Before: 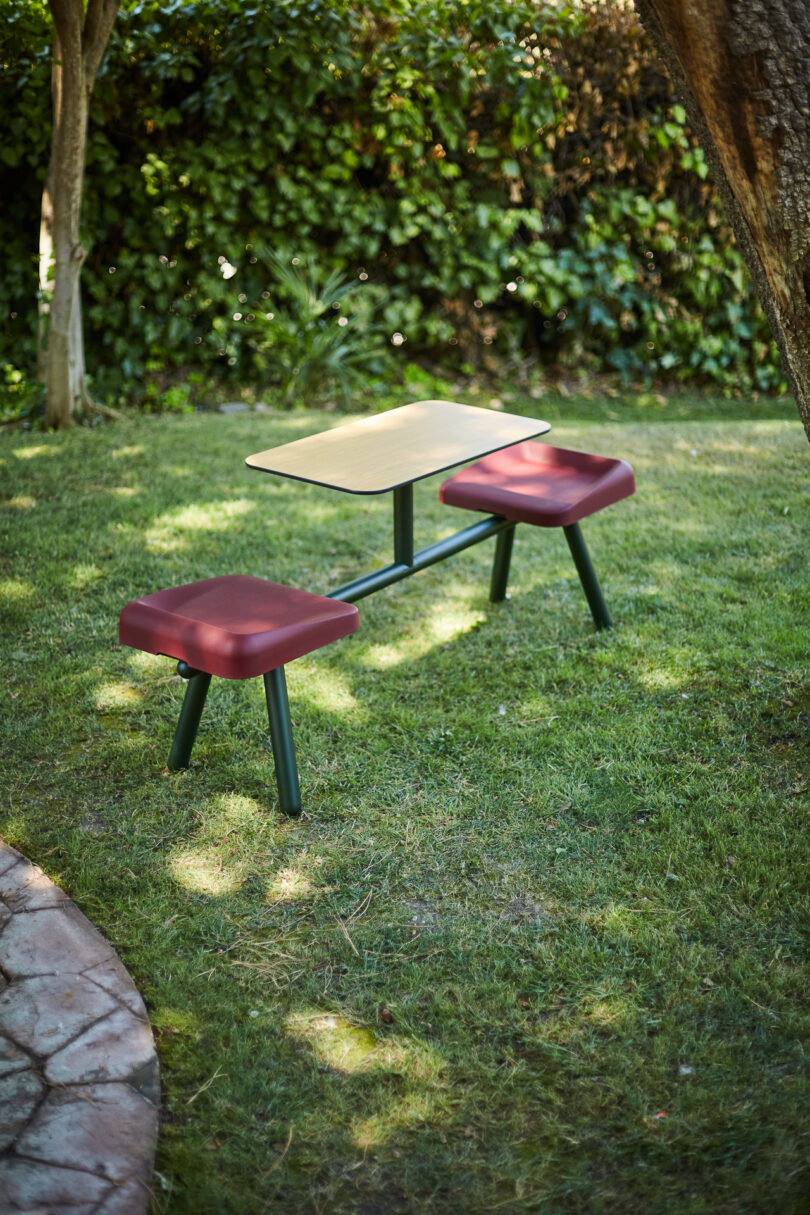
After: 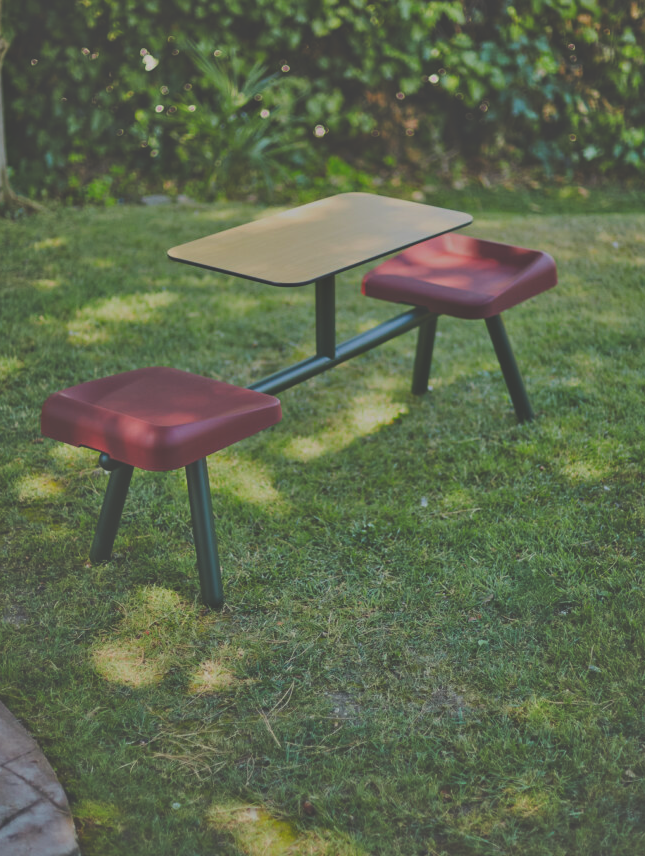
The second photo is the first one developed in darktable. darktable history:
crop: left 9.738%, top 17.129%, right 10.59%, bottom 12.39%
tone equalizer: -8 EV -0.024 EV, -7 EV 0.018 EV, -6 EV -0.005 EV, -5 EV 0.008 EV, -4 EV -0.04 EV, -3 EV -0.23 EV, -2 EV -0.645 EV, -1 EV -1 EV, +0 EV -0.982 EV, mask exposure compensation -0.486 EV
exposure: black level correction -0.087, compensate highlight preservation false
color balance rgb: perceptual saturation grading › global saturation 29.363%, global vibrance 9.927%
filmic rgb: black relative exposure -7.98 EV, white relative exposure 4.03 EV, hardness 4.11, latitude 49.97%, contrast 1.101, add noise in highlights 0.002, color science v3 (2019), use custom middle-gray values true, contrast in highlights soft
